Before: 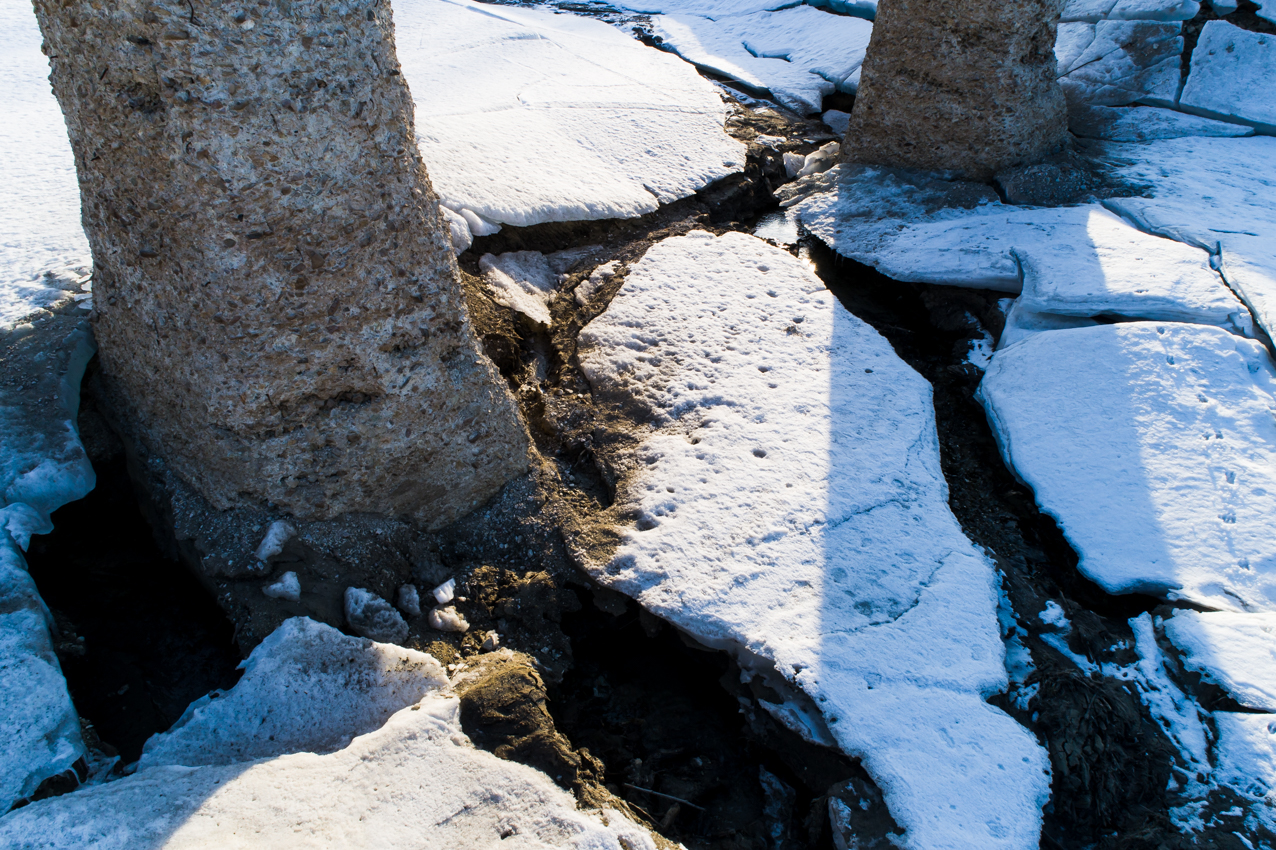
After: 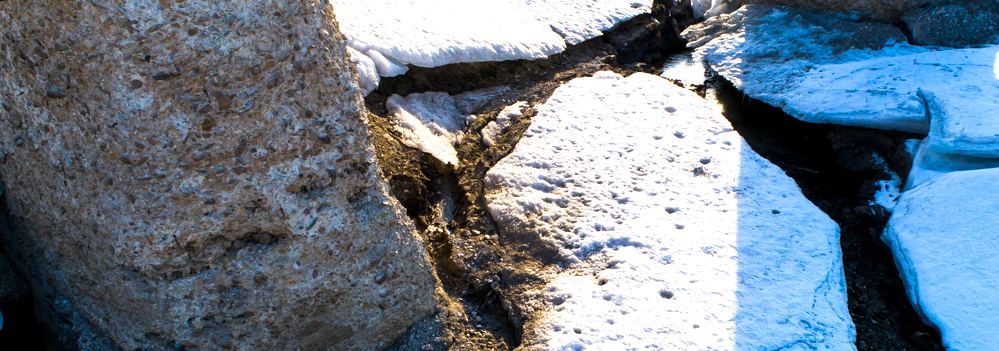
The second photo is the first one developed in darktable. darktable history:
crop: left 7.298%, top 18.771%, right 14.4%, bottom 39.919%
exposure: black level correction 0.001, exposure 0.499 EV, compensate highlight preservation false
color balance rgb: linear chroma grading › global chroma 20.424%, perceptual saturation grading › global saturation 0.865%, global vibrance 12.769%
